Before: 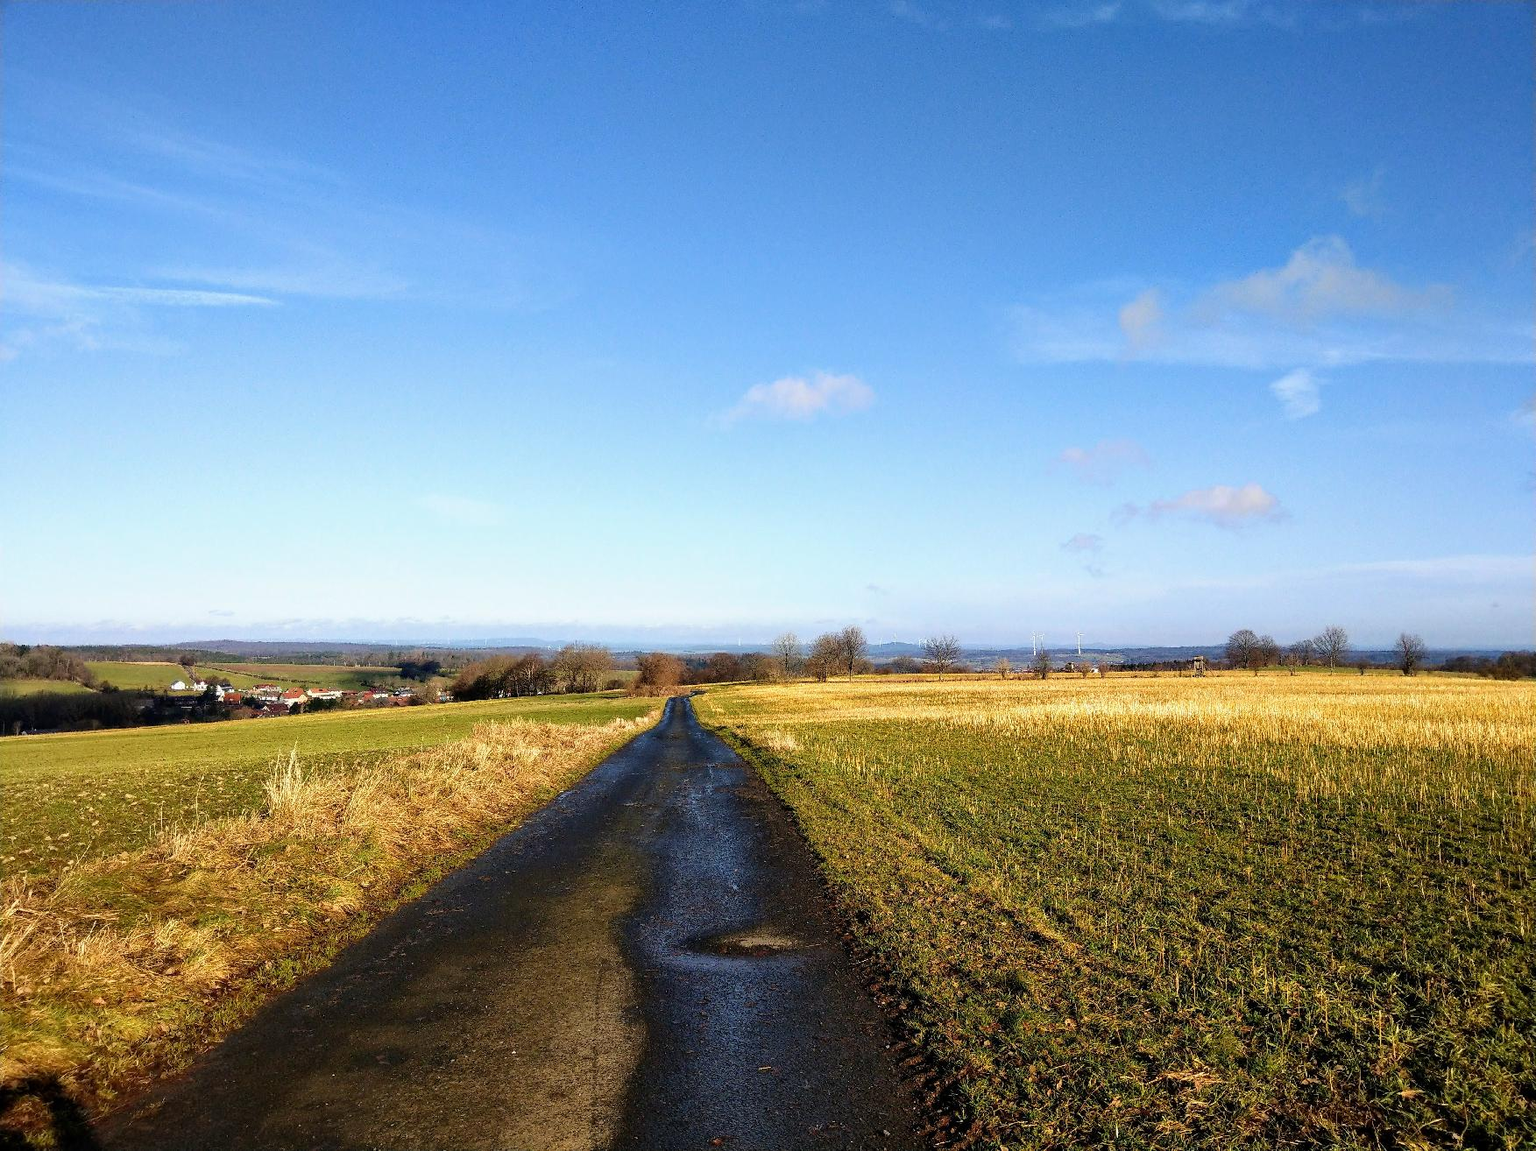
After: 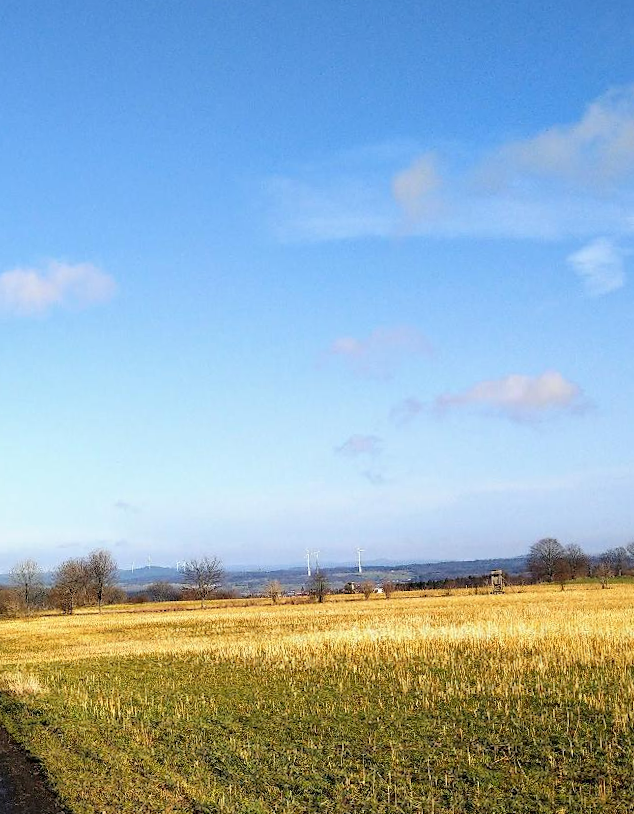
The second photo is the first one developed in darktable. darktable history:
crop and rotate: left 49.936%, top 10.094%, right 13.136%, bottom 24.256%
rotate and perspective: rotation -2°, crop left 0.022, crop right 0.978, crop top 0.049, crop bottom 0.951
